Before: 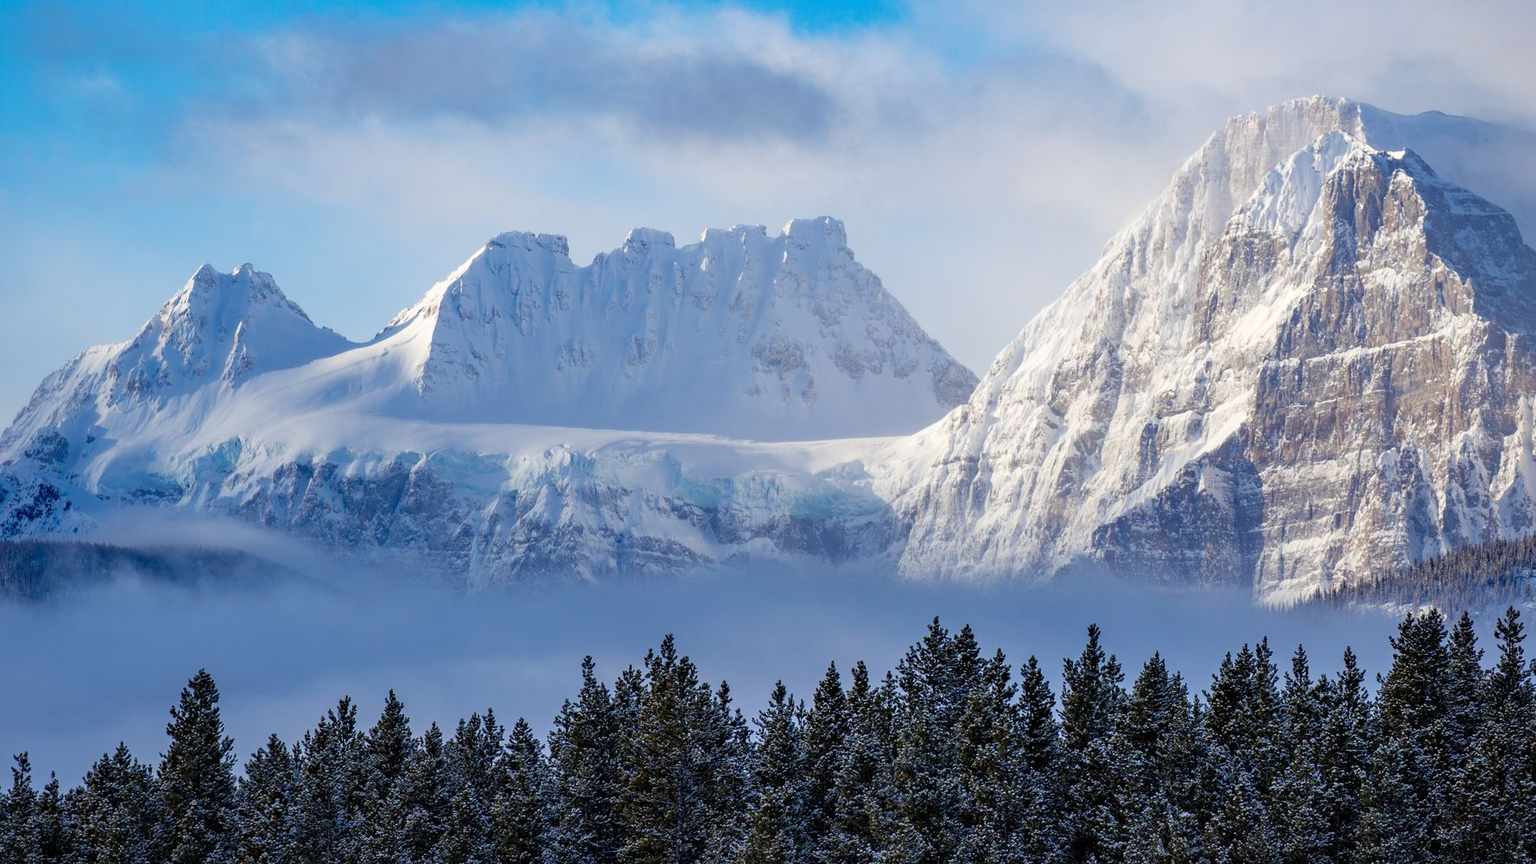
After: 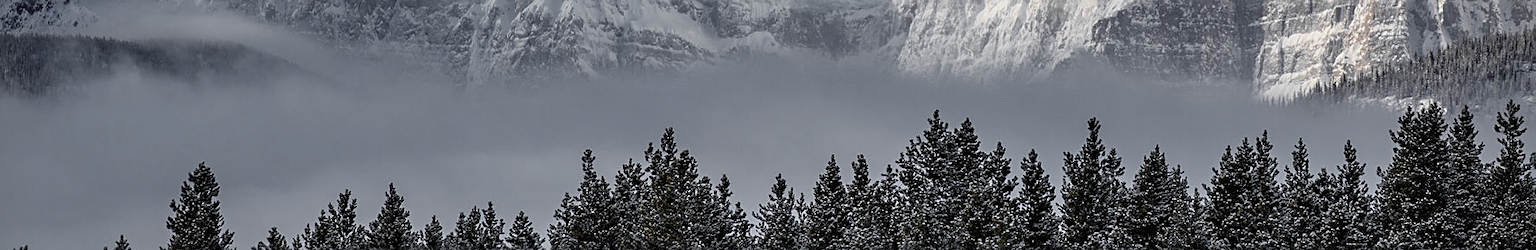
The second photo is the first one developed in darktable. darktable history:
vignetting: fall-off start 92.73%, center (-0.025, 0.398), unbound false
crop and rotate: top 58.699%, bottom 12.228%
contrast brightness saturation: saturation -0.088
color zones: curves: ch0 [(0.004, 0.388) (0.125, 0.392) (0.25, 0.404) (0.375, 0.5) (0.5, 0.5) (0.625, 0.5) (0.75, 0.5) (0.875, 0.5)]; ch1 [(0, 0.5) (0.125, 0.5) (0.25, 0.5) (0.375, 0.124) (0.524, 0.124) (0.645, 0.128) (0.789, 0.132) (0.914, 0.096) (0.998, 0.068)]
sharpen: on, module defaults
